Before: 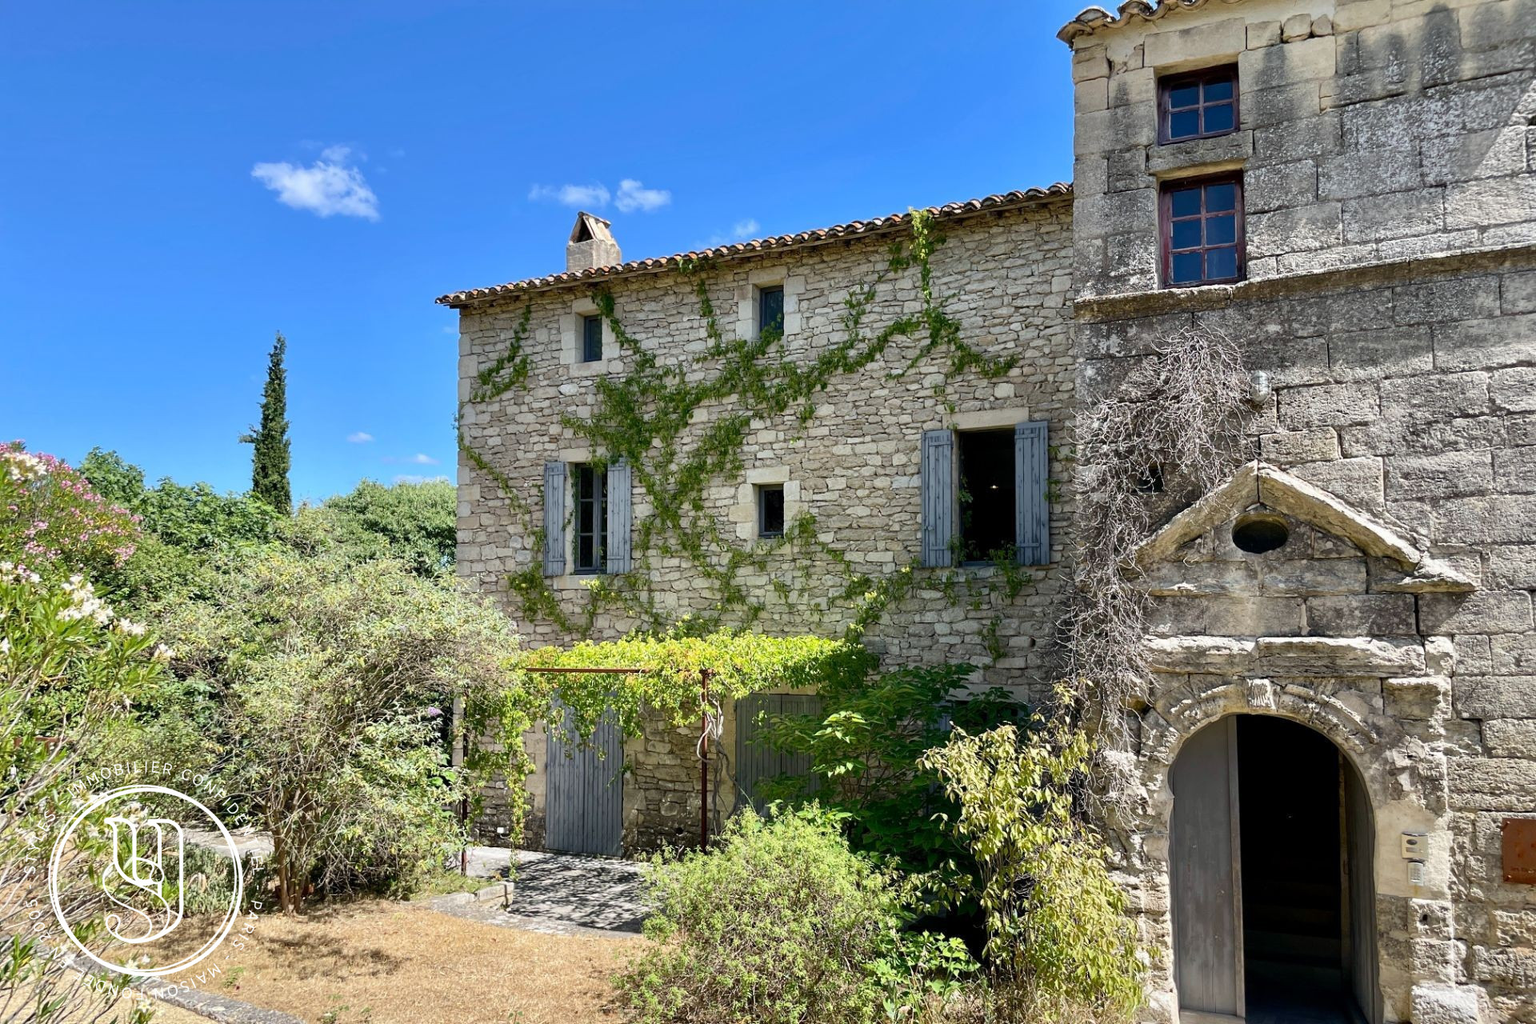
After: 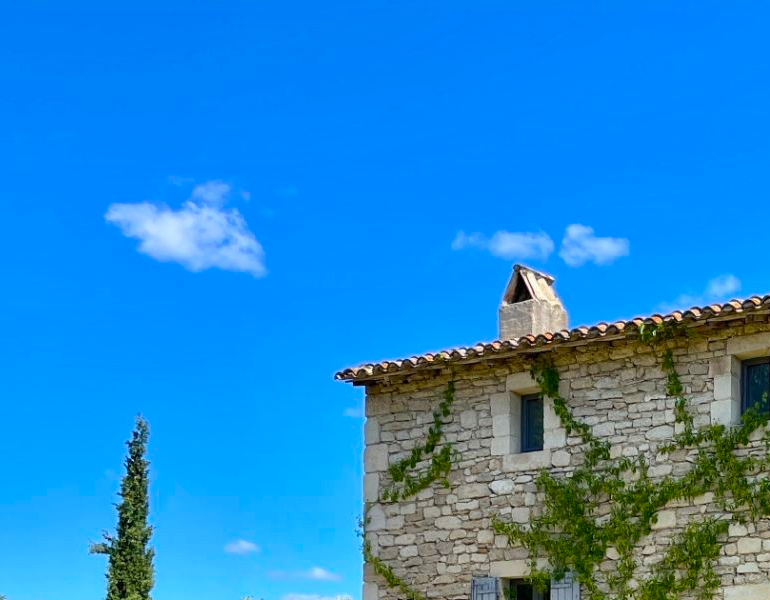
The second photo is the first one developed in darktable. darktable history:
crop and rotate: left 10.909%, top 0.077%, right 48.984%, bottom 53.042%
color balance rgb: perceptual saturation grading › global saturation 25.039%, global vibrance 20%
